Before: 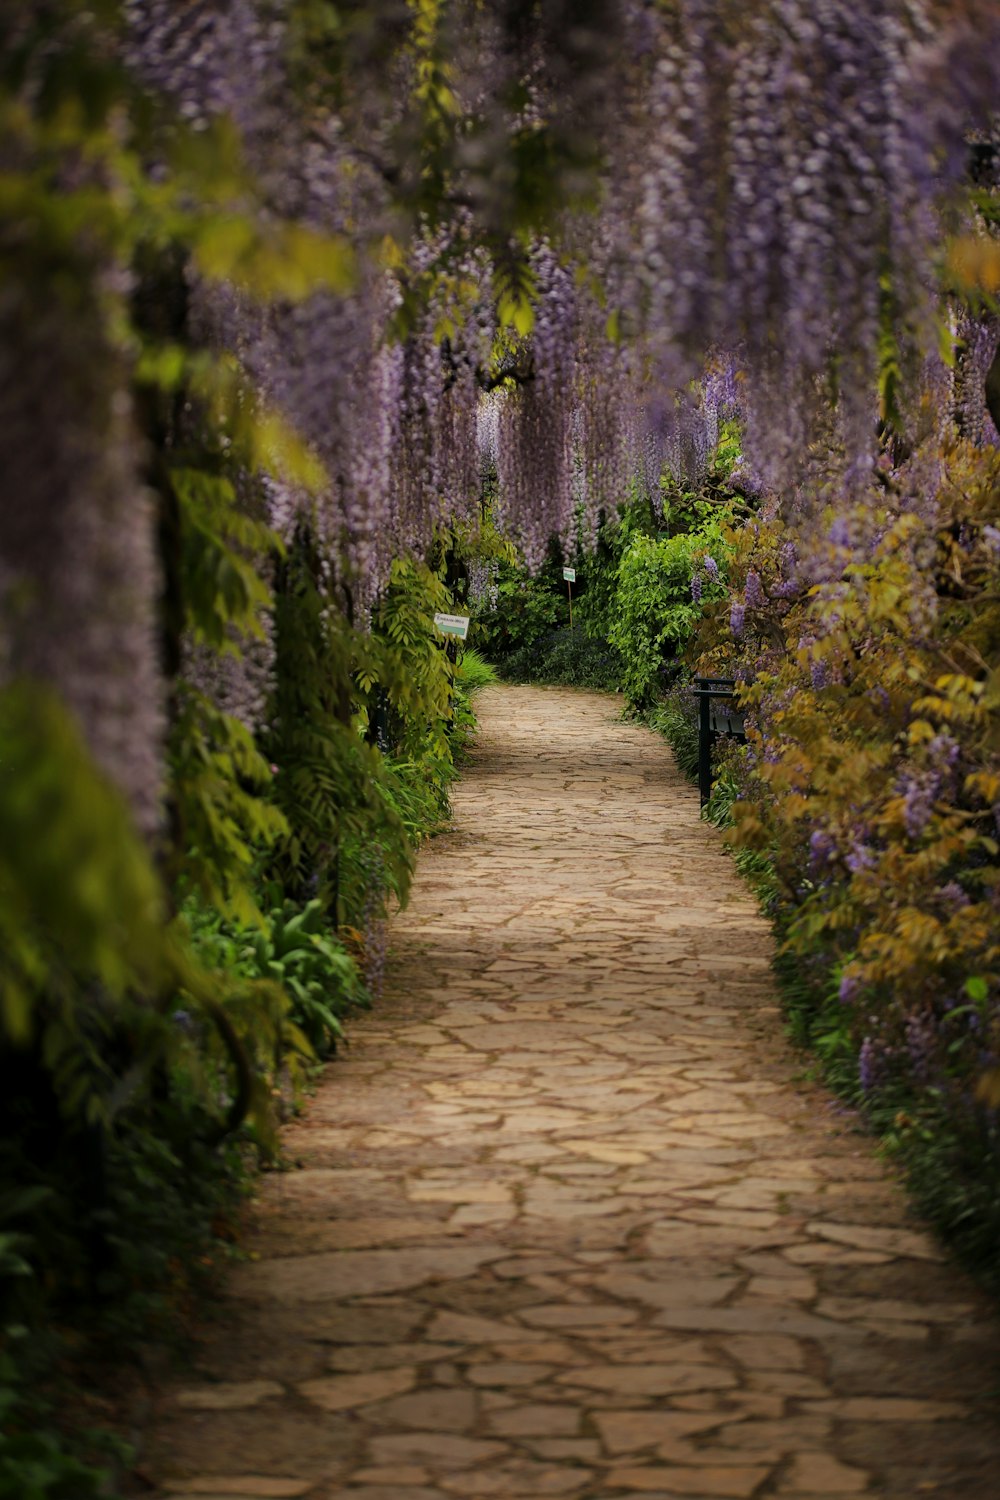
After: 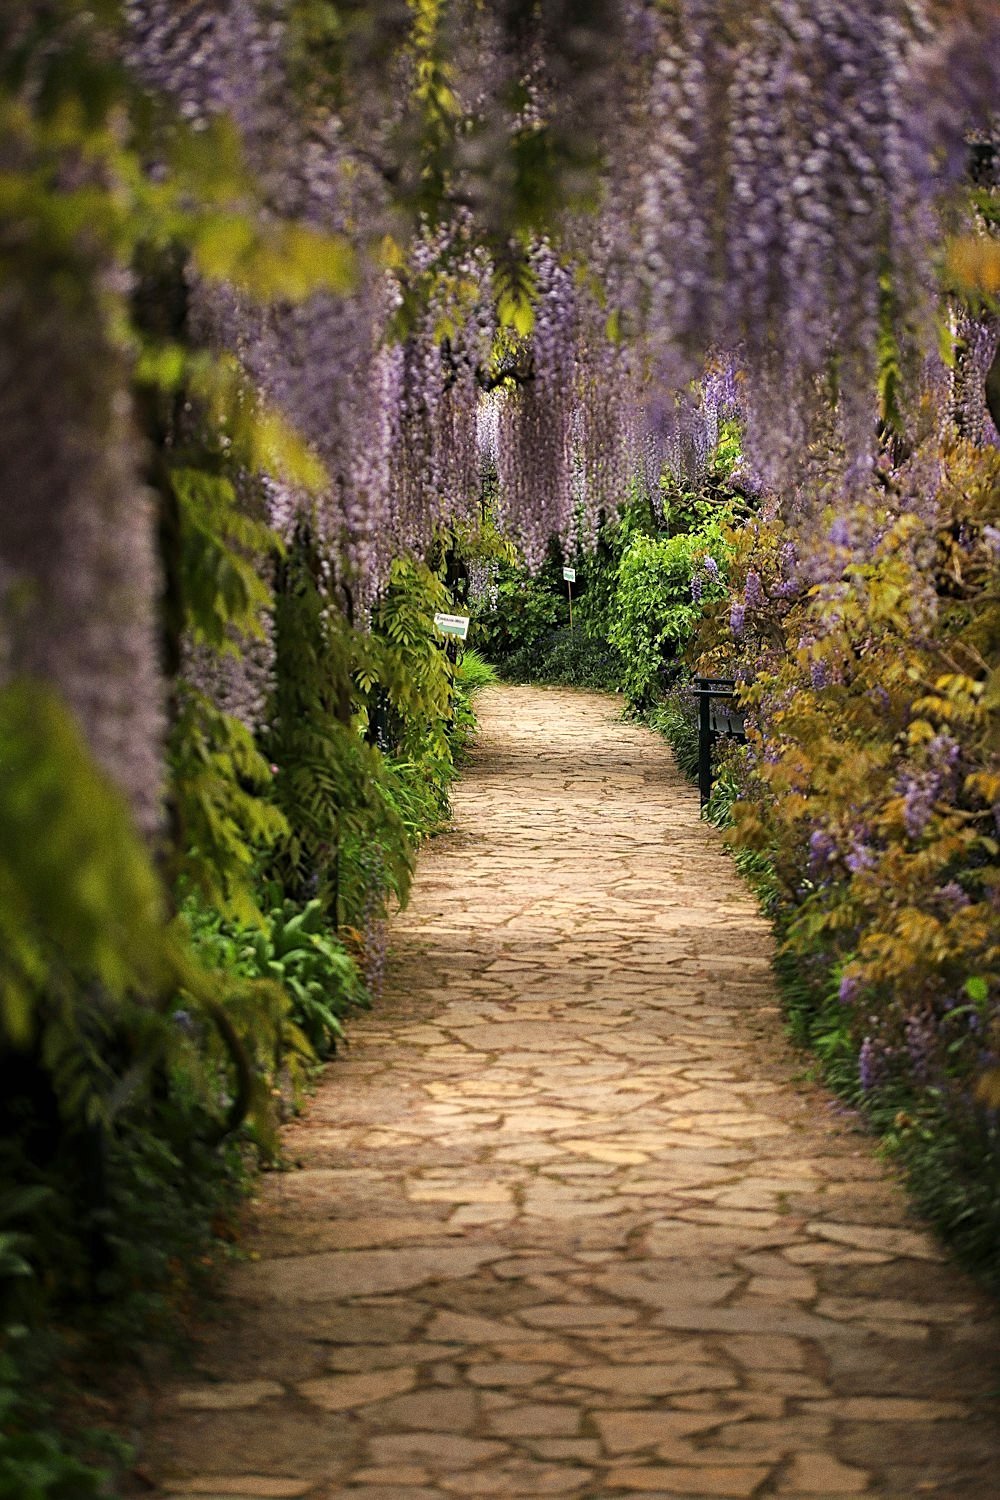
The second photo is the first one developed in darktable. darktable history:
grain: coarseness 0.47 ISO
exposure: black level correction 0, exposure 0.7 EV, compensate exposure bias true, compensate highlight preservation false
shadows and highlights: shadows 0, highlights 40
sharpen: on, module defaults
